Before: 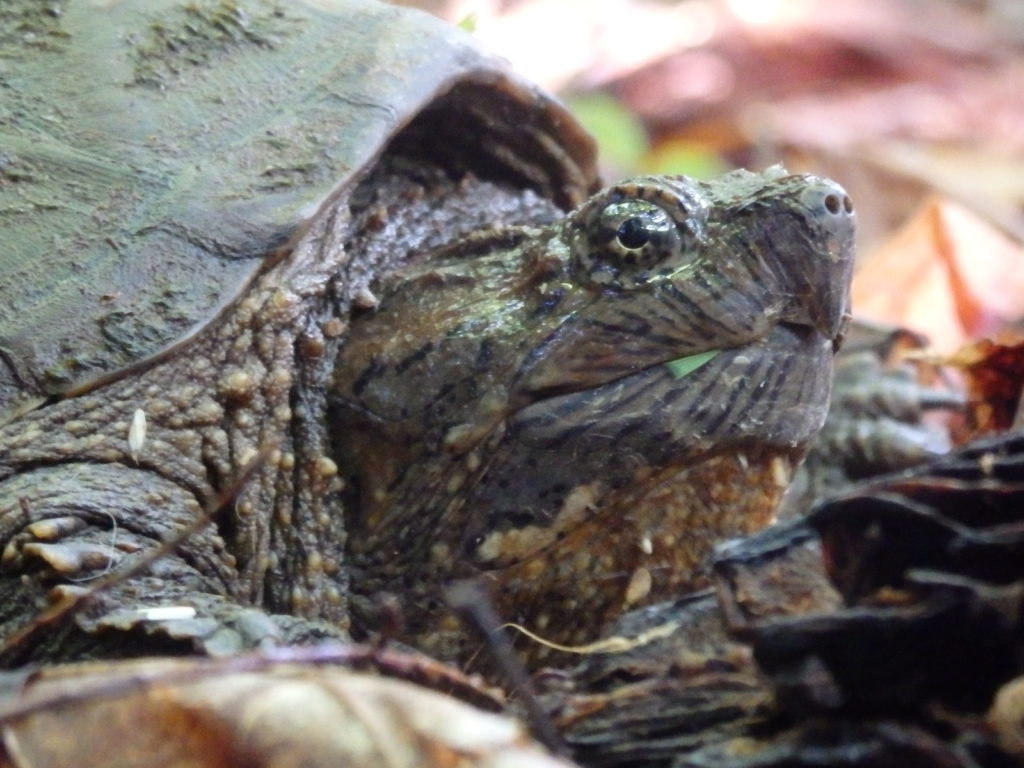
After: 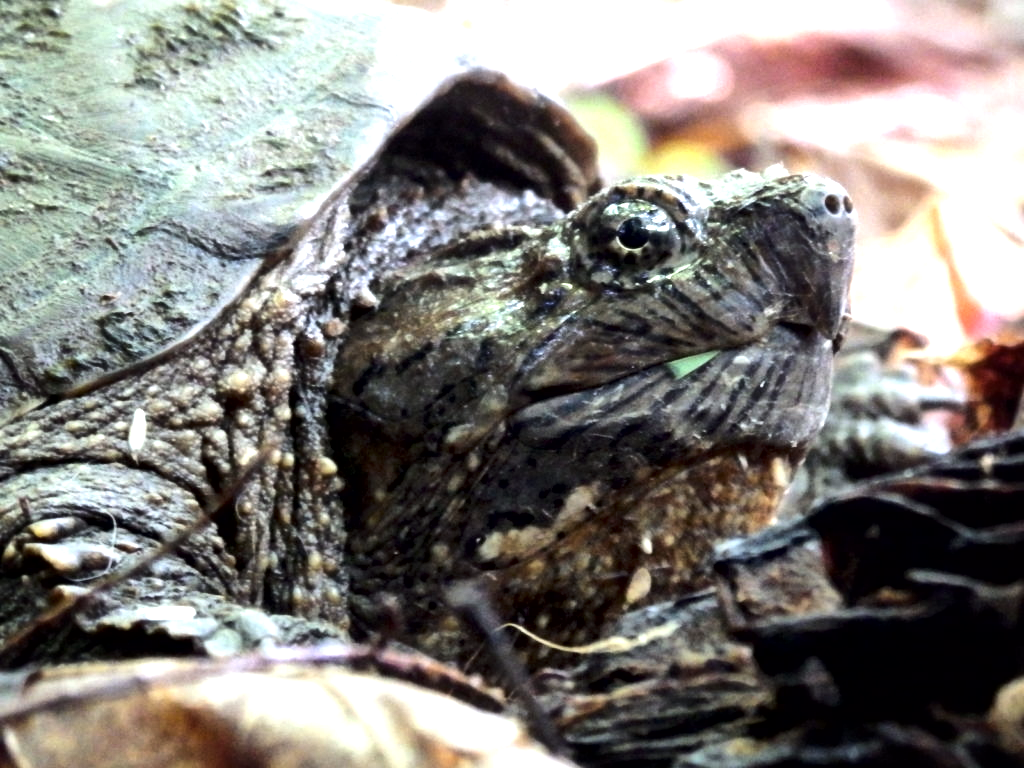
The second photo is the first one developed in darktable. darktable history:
tone equalizer: -8 EV -1.08 EV, -7 EV -1.01 EV, -6 EV -0.867 EV, -5 EV -0.578 EV, -3 EV 0.578 EV, -2 EV 0.867 EV, -1 EV 1.01 EV, +0 EV 1.08 EV, edges refinement/feathering 500, mask exposure compensation -1.57 EV, preserve details no
local contrast: mode bilateral grid, contrast 100, coarseness 100, detail 165%, midtone range 0.2
white balance: red 0.978, blue 0.999
